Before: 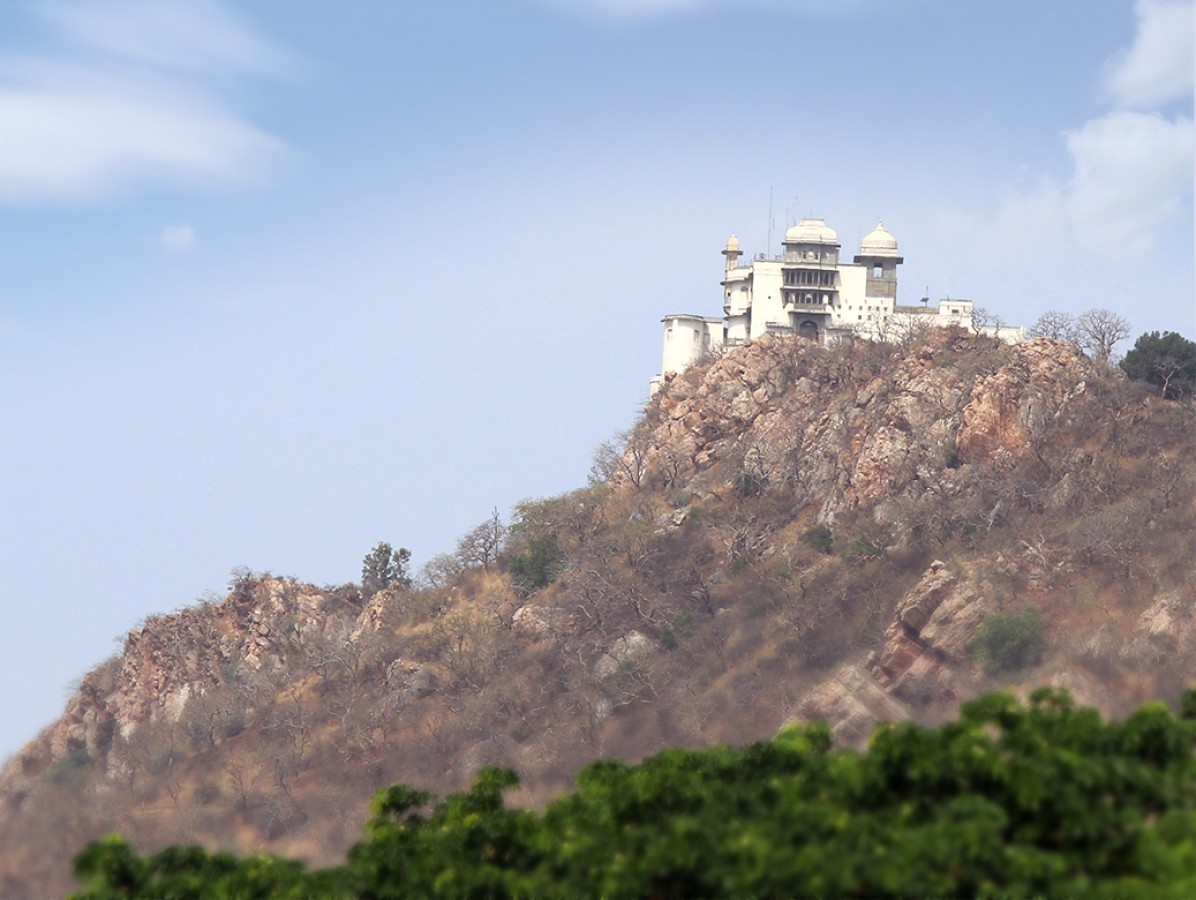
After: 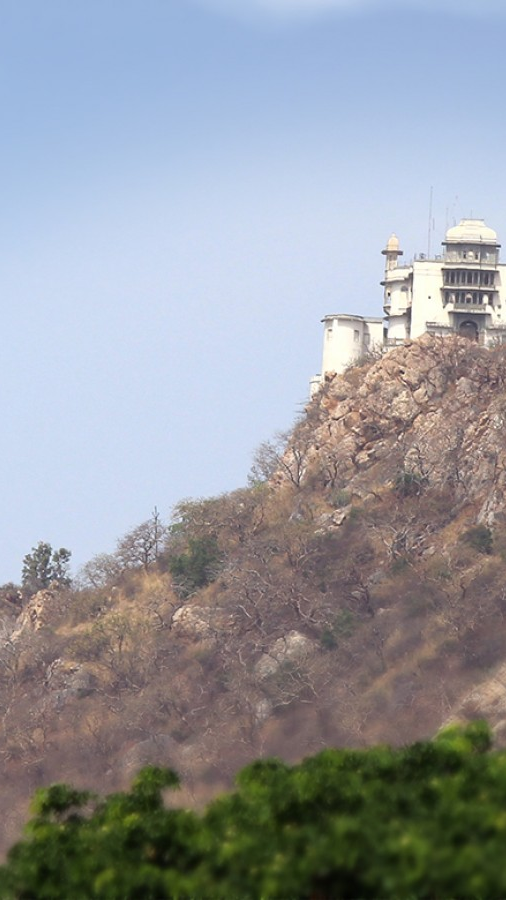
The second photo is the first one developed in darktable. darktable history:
crop: left 28.51%, right 29.152%
